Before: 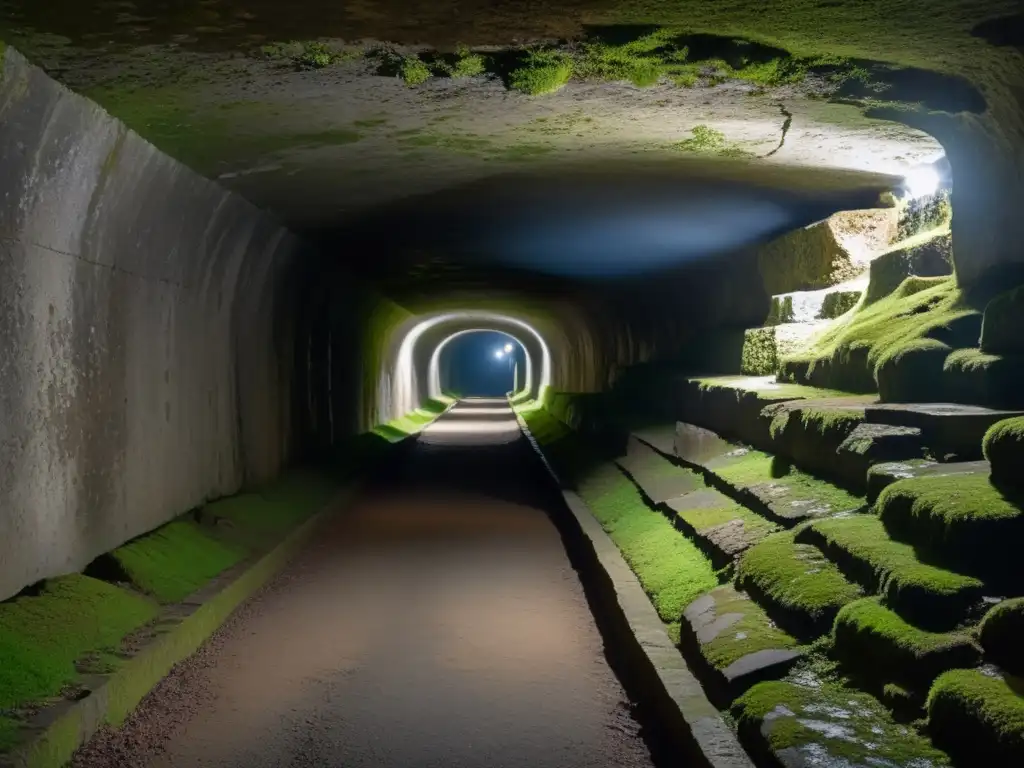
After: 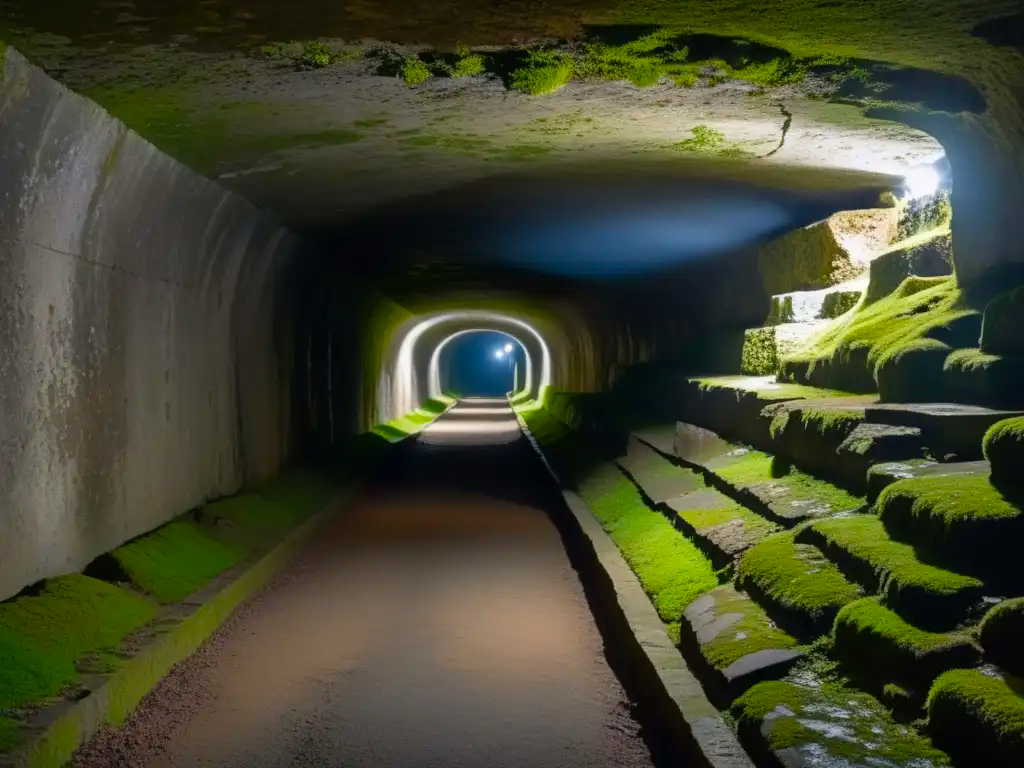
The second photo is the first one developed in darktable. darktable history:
color balance rgb: perceptual saturation grading › global saturation 25.536%, global vibrance 20%
